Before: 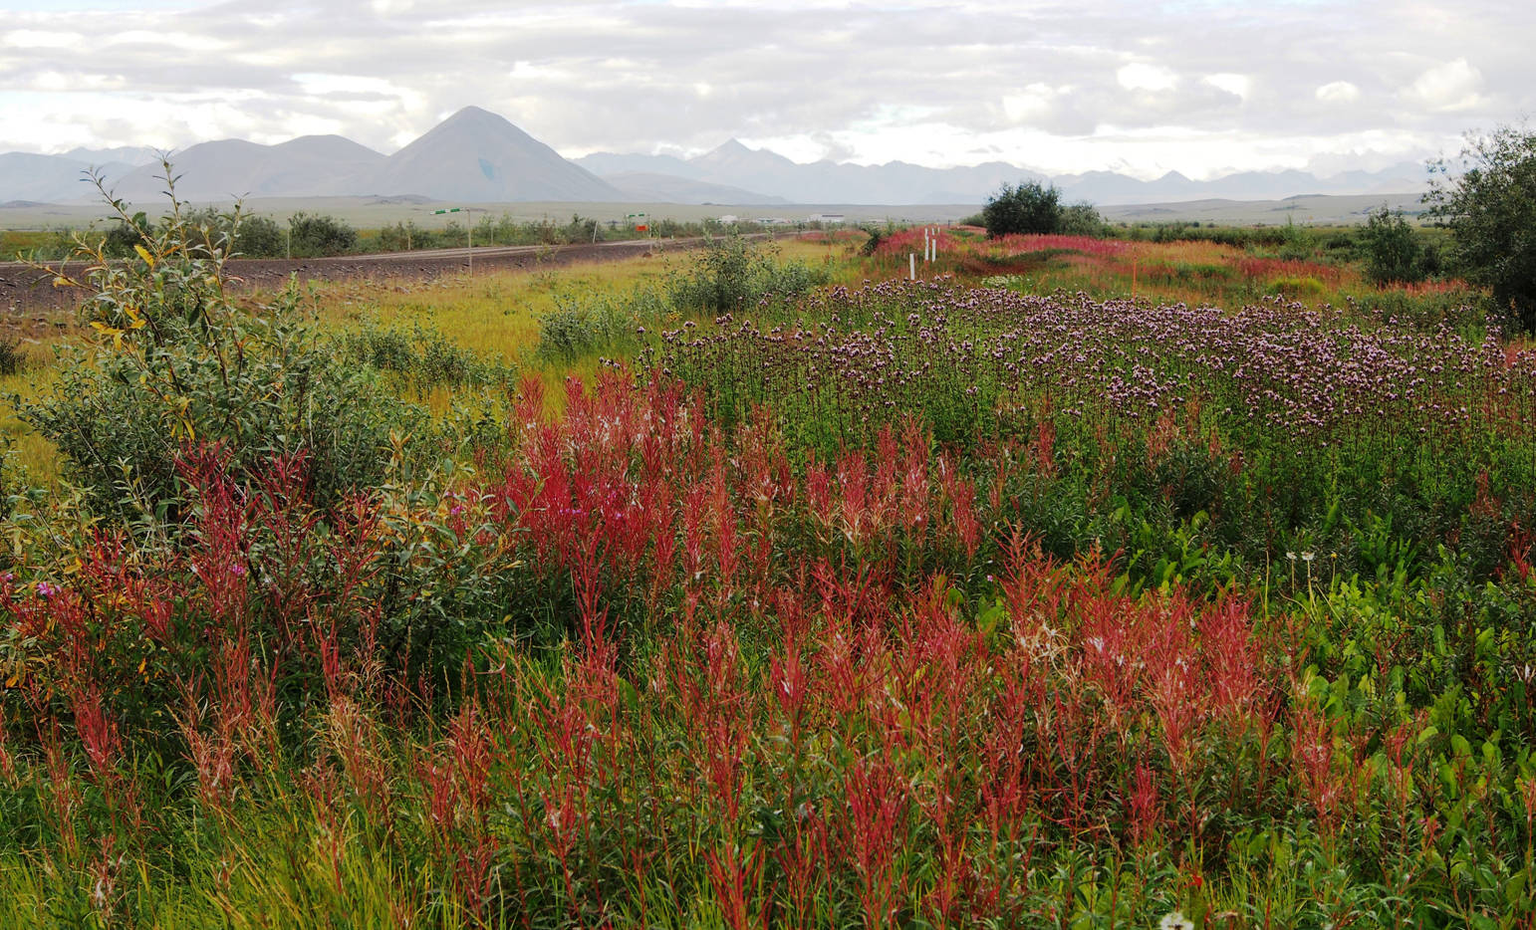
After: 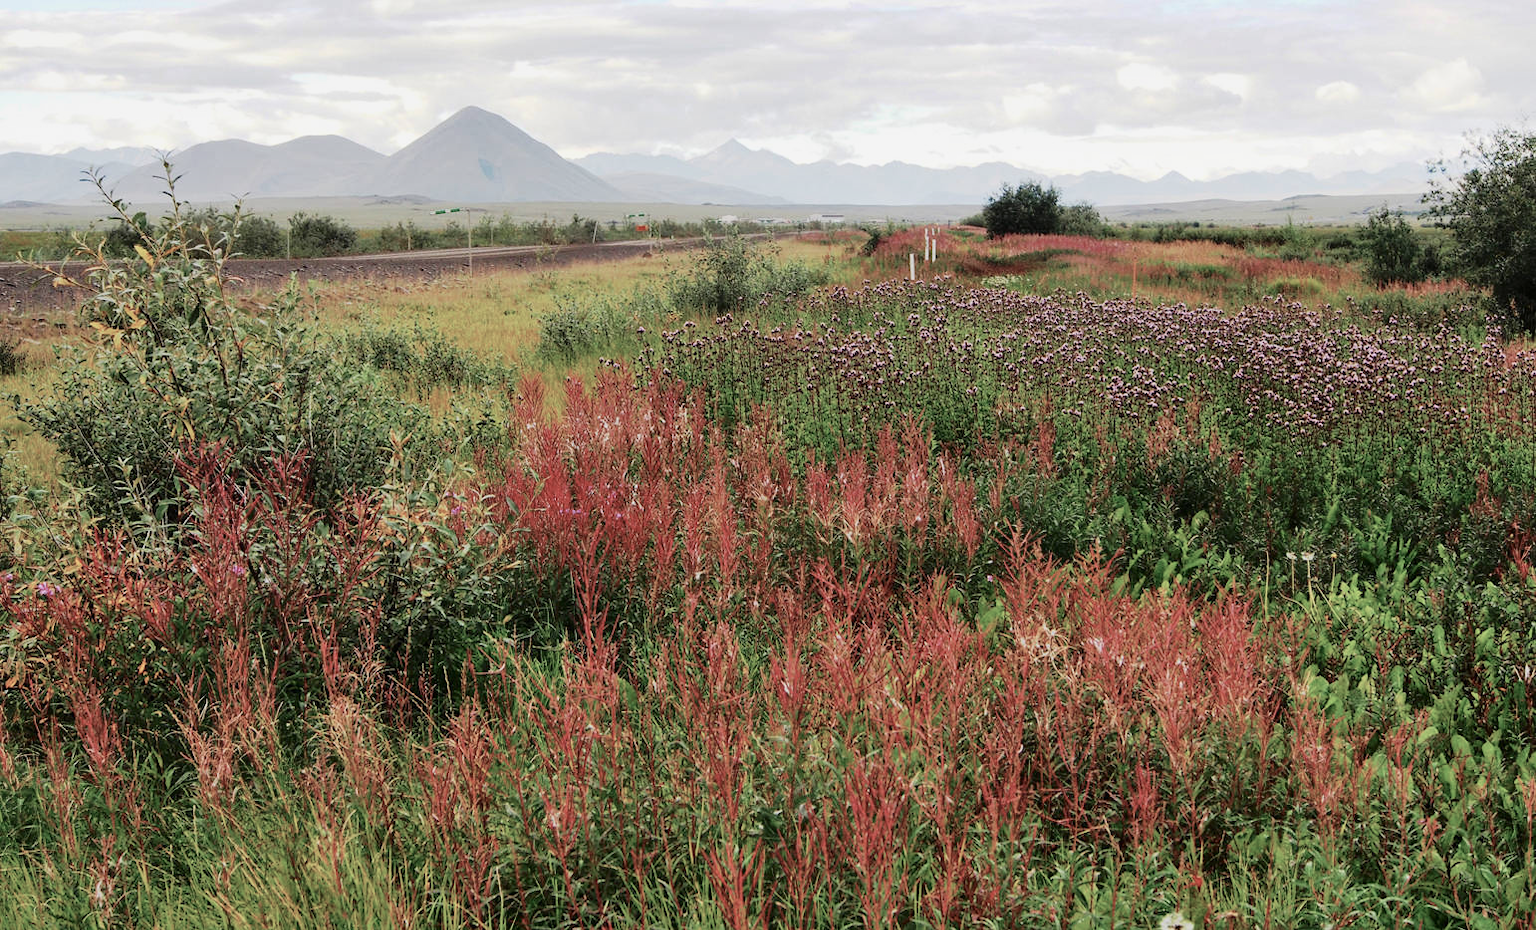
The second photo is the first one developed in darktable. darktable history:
shadows and highlights: soften with gaussian
color balance rgb: linear chroma grading › global chroma -16.06%, perceptual saturation grading › global saturation -32.85%, global vibrance -23.56%
tone curve: curves: ch0 [(0, 0) (0.091, 0.077) (0.389, 0.458) (0.745, 0.82) (0.856, 0.899) (0.92, 0.938) (1, 0.973)]; ch1 [(0, 0) (0.437, 0.404) (0.5, 0.5) (0.529, 0.55) (0.58, 0.6) (0.616, 0.649) (1, 1)]; ch2 [(0, 0) (0.442, 0.415) (0.5, 0.5) (0.535, 0.557) (0.585, 0.62) (1, 1)], color space Lab, independent channels, preserve colors none
